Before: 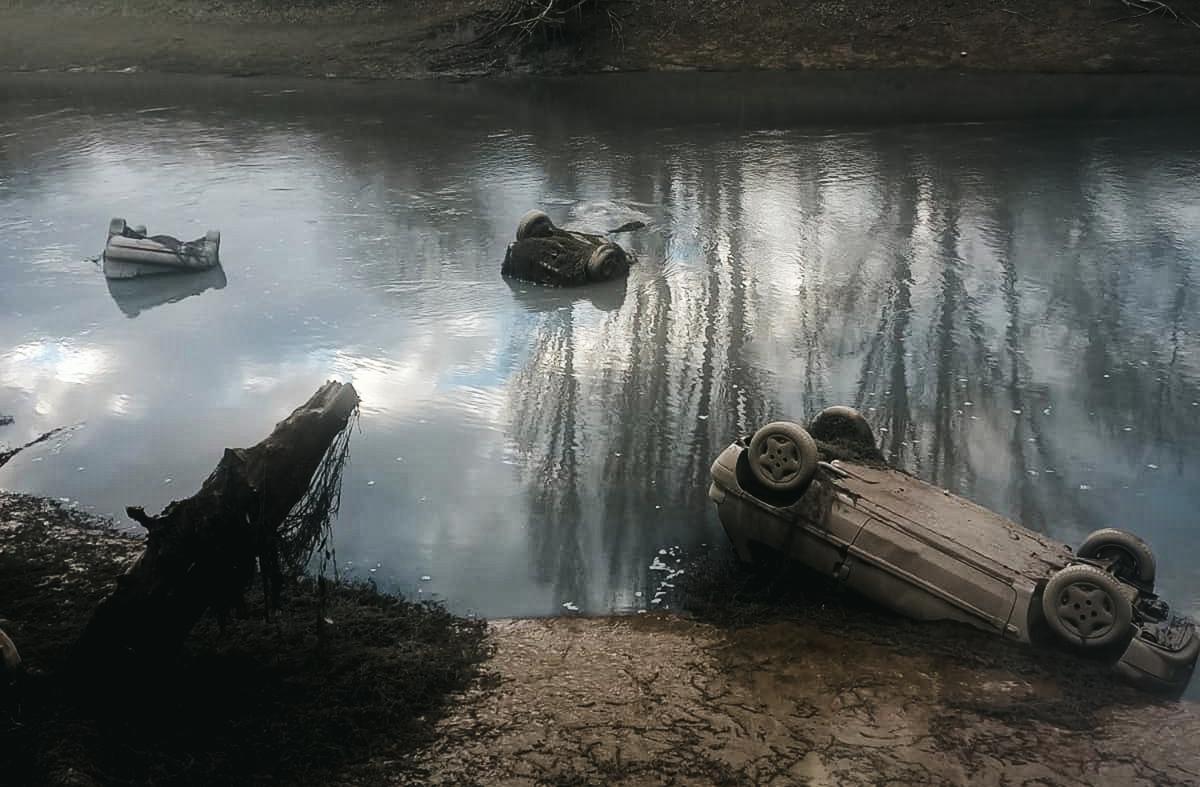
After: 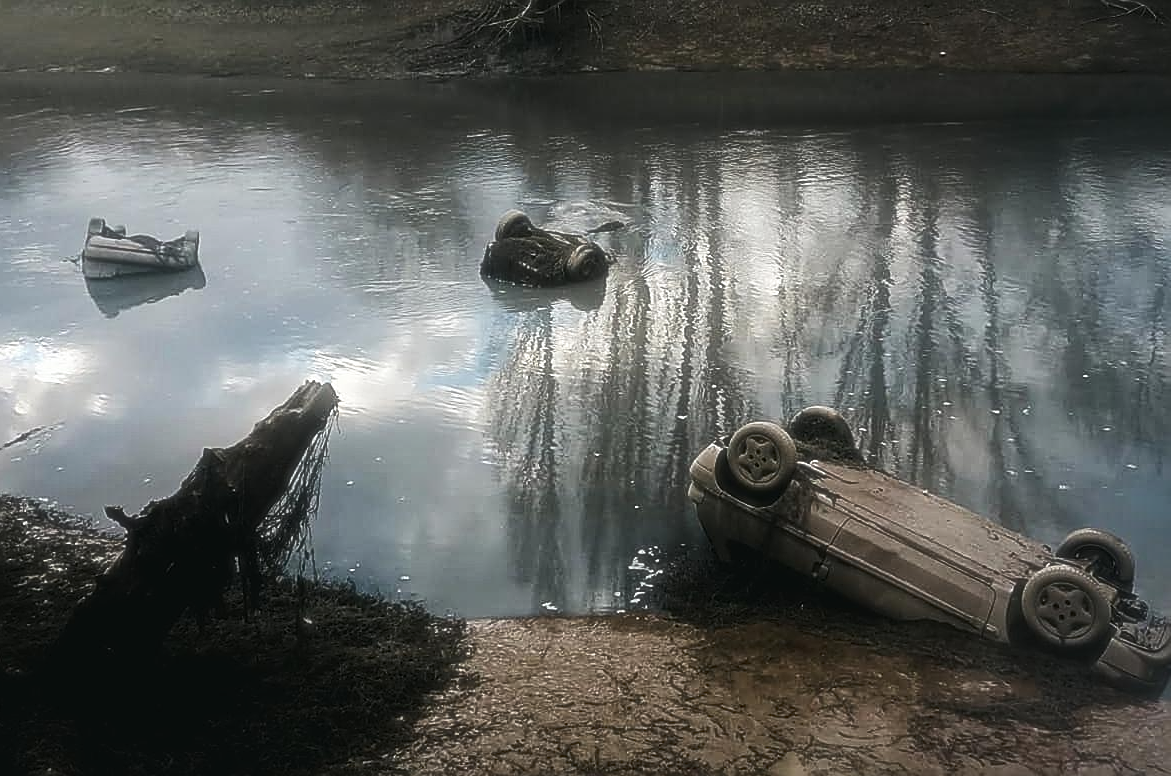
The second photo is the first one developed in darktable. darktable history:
soften: size 19.52%, mix 20.32%
sharpen: amount 1
crop and rotate: left 1.774%, right 0.633%, bottom 1.28%
